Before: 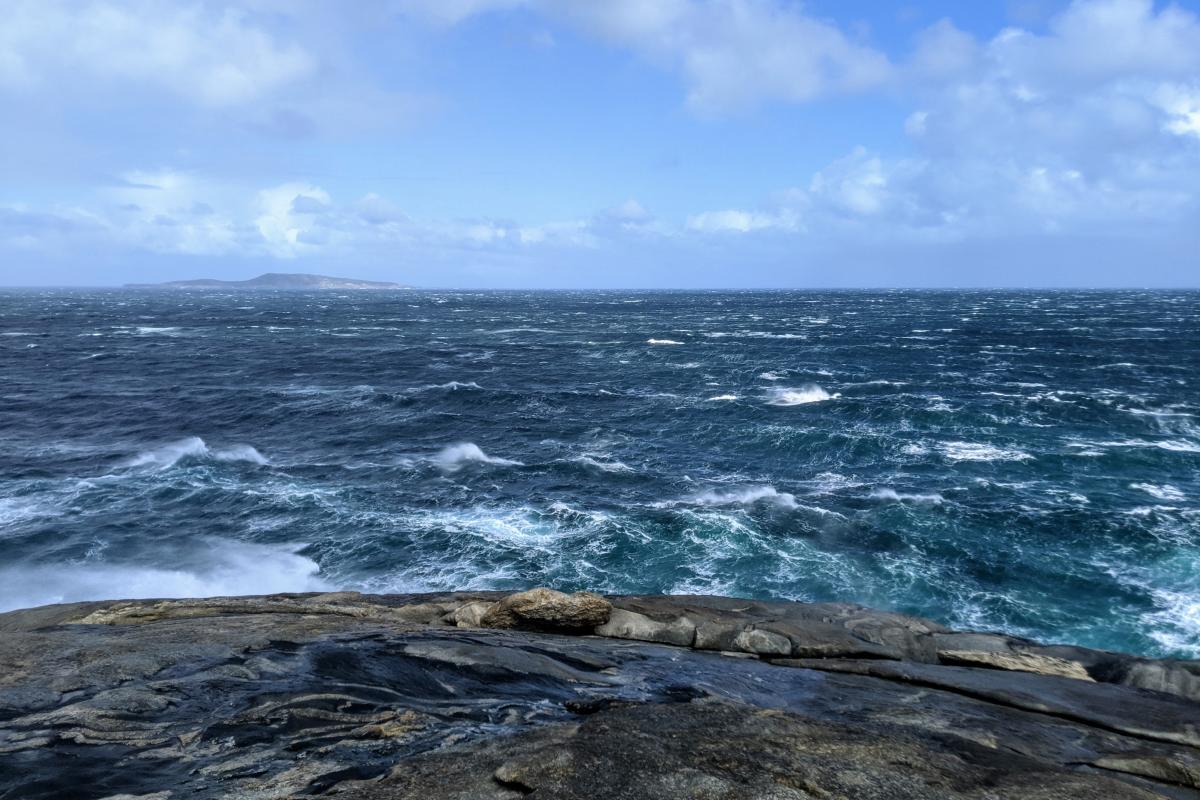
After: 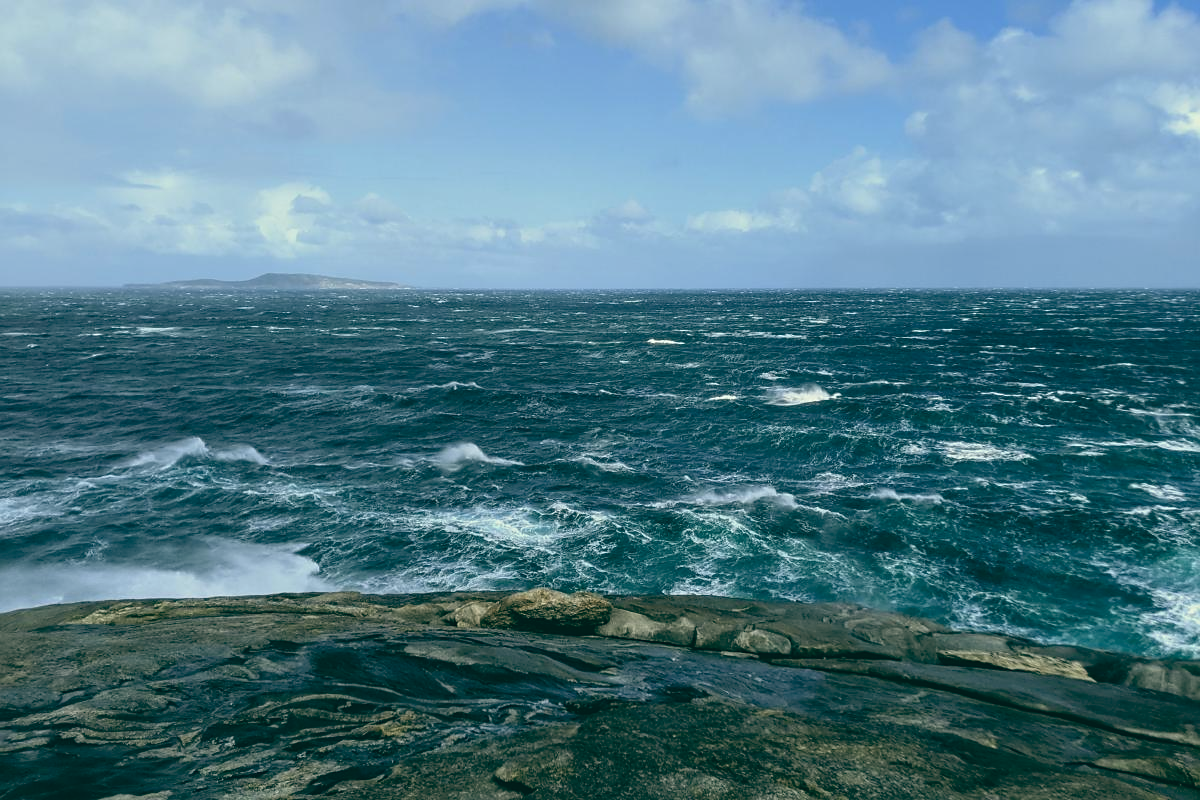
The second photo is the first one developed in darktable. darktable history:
sharpen: radius 1.559, amount 0.373, threshold 1.271
color balance: lift [1.005, 0.99, 1.007, 1.01], gamma [1, 1.034, 1.032, 0.966], gain [0.873, 1.055, 1.067, 0.933]
